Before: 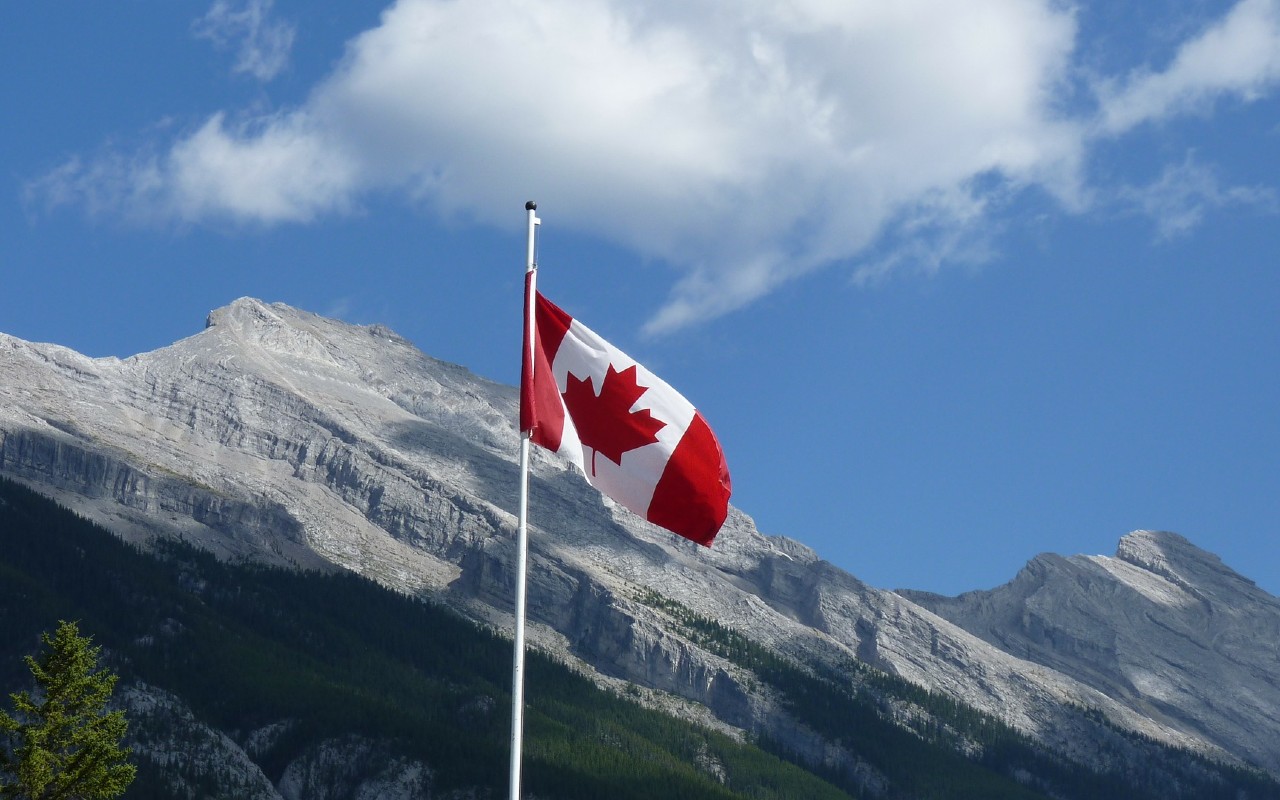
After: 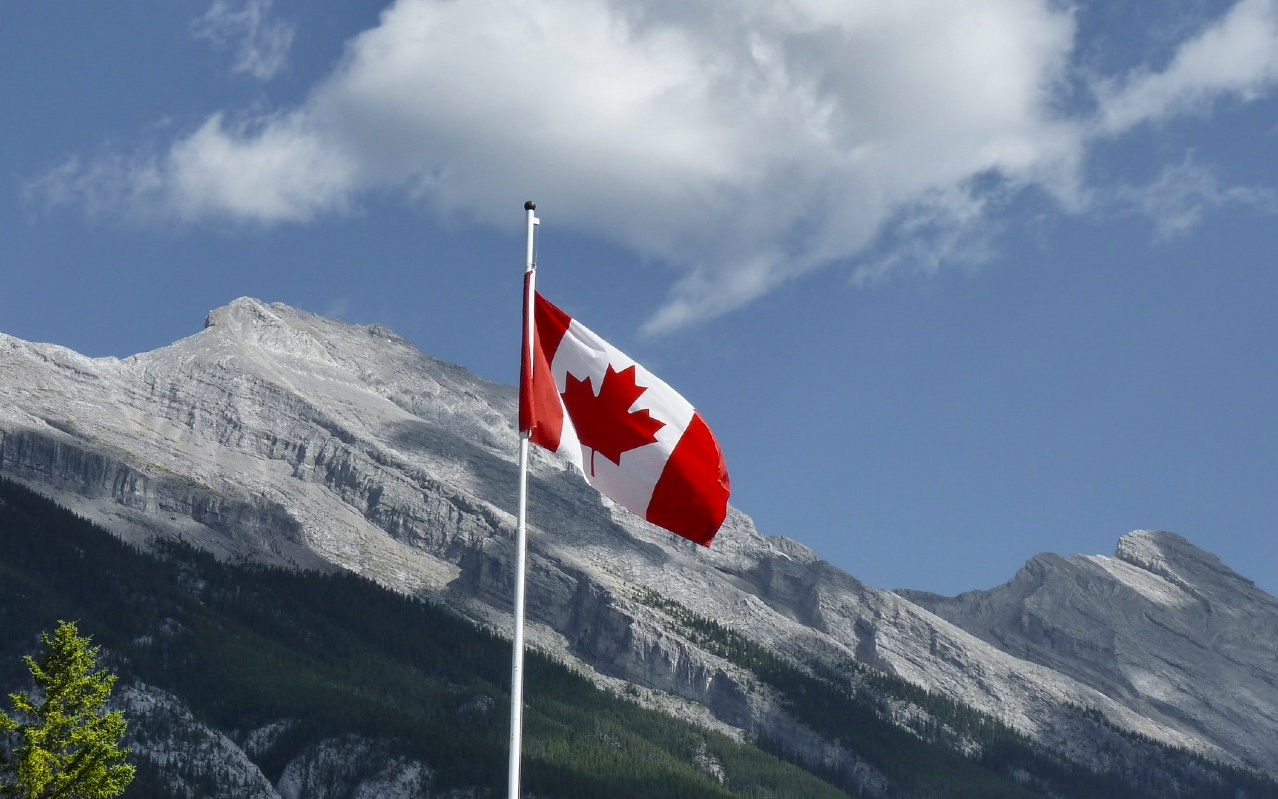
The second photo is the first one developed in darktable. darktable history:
shadows and highlights: low approximation 0.01, soften with gaussian
color zones: curves: ch0 [(0, 0.511) (0.143, 0.531) (0.286, 0.56) (0.429, 0.5) (0.571, 0.5) (0.714, 0.5) (0.857, 0.5) (1, 0.5)]; ch1 [(0, 0.525) (0.143, 0.705) (0.286, 0.715) (0.429, 0.35) (0.571, 0.35) (0.714, 0.35) (0.857, 0.4) (1, 0.4)]; ch2 [(0, 0.572) (0.143, 0.512) (0.286, 0.473) (0.429, 0.45) (0.571, 0.5) (0.714, 0.5) (0.857, 0.518) (1, 0.518)]
crop and rotate: left 0.126%
